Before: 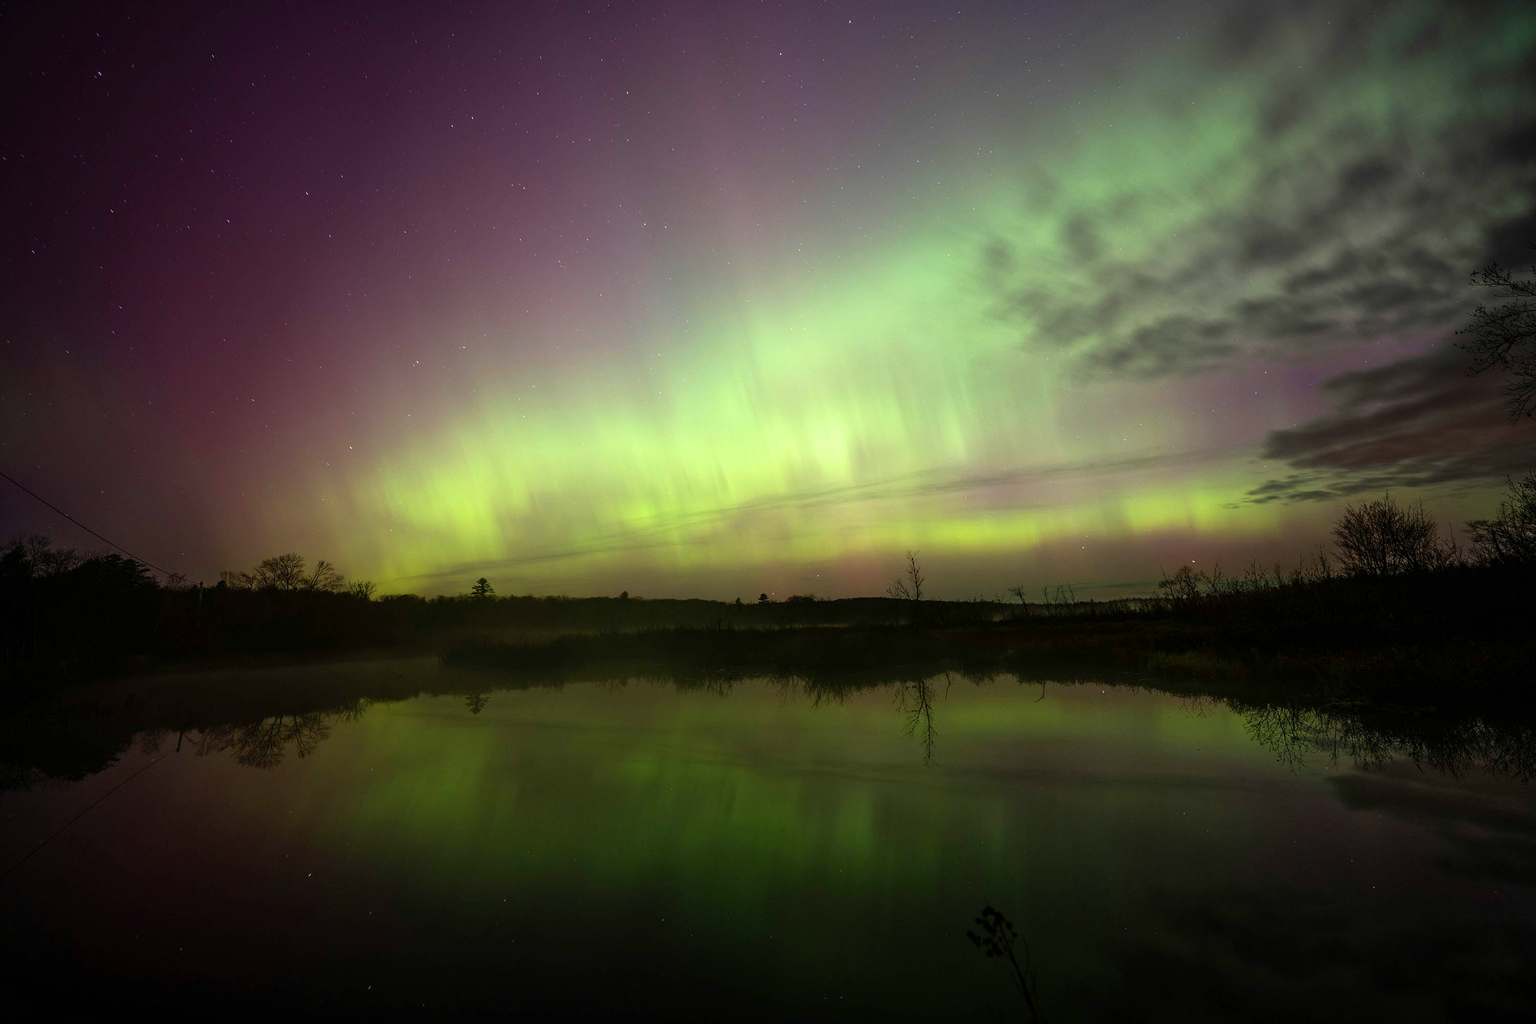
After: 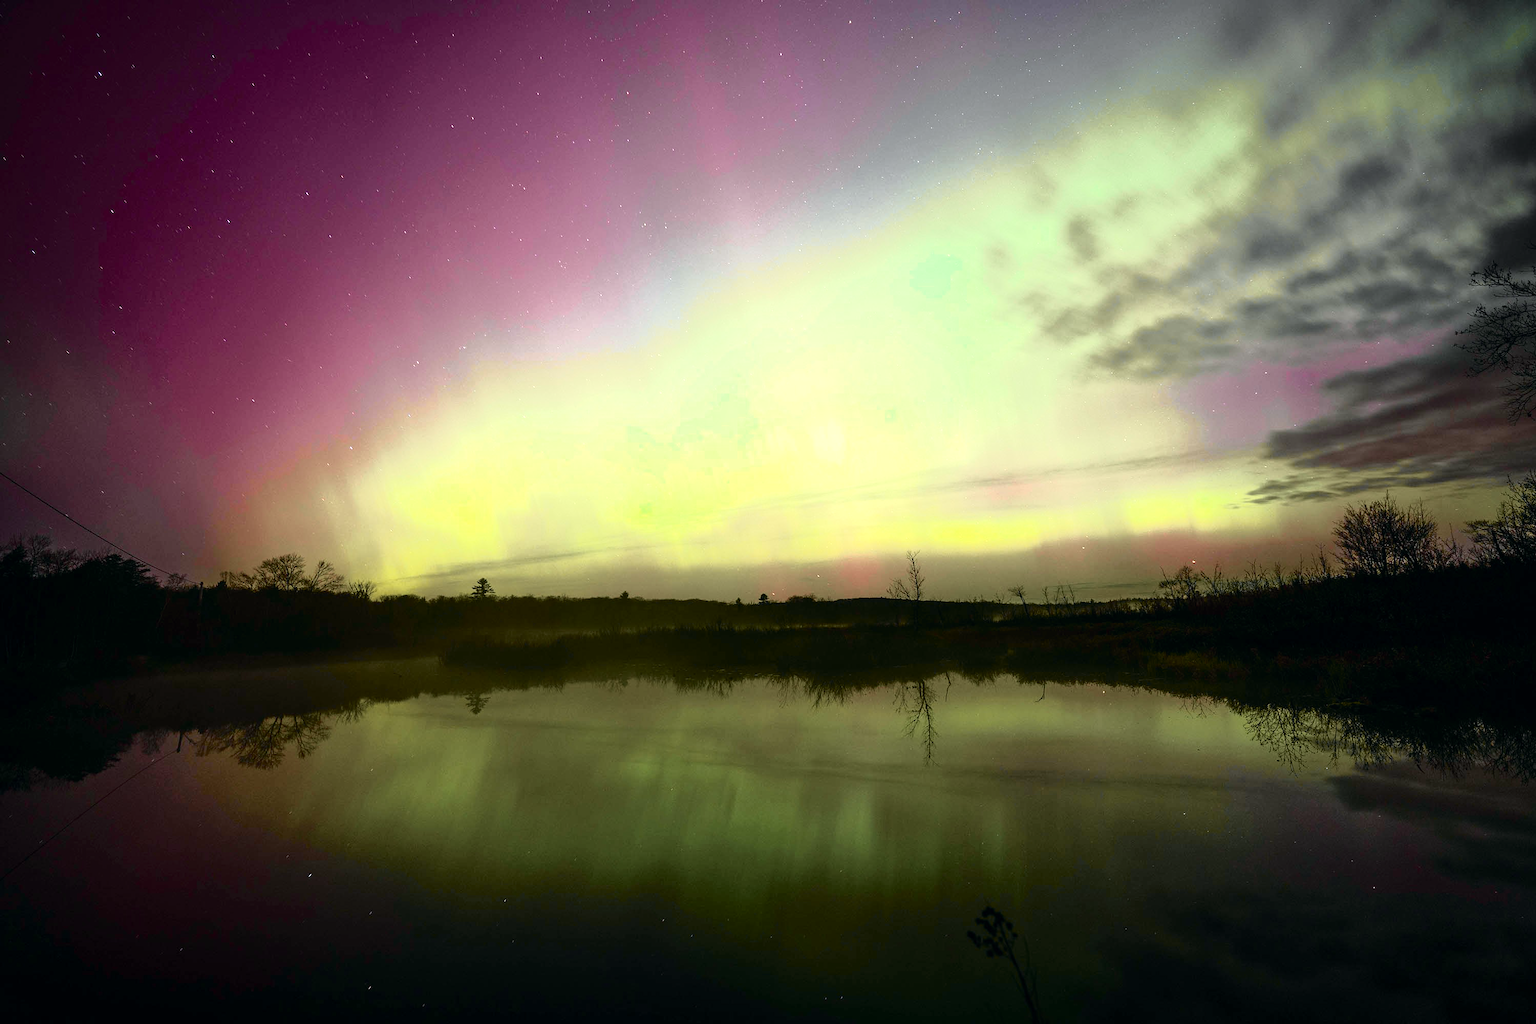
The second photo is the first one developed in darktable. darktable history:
tone curve: curves: ch0 [(0, 0) (0.105, 0.068) (0.195, 0.162) (0.283, 0.283) (0.384, 0.404) (0.485, 0.531) (0.638, 0.681) (0.795, 0.879) (1, 0.977)]; ch1 [(0, 0) (0.161, 0.092) (0.35, 0.33) (0.379, 0.401) (0.456, 0.469) (0.504, 0.498) (0.53, 0.532) (0.58, 0.619) (0.635, 0.671) (1, 1)]; ch2 [(0, 0) (0.371, 0.362) (0.437, 0.437) (0.483, 0.484) (0.53, 0.515) (0.56, 0.58) (0.622, 0.606) (1, 1)], color space Lab, independent channels, preserve colors none
exposure: exposure 0.995 EV, compensate highlight preservation false
